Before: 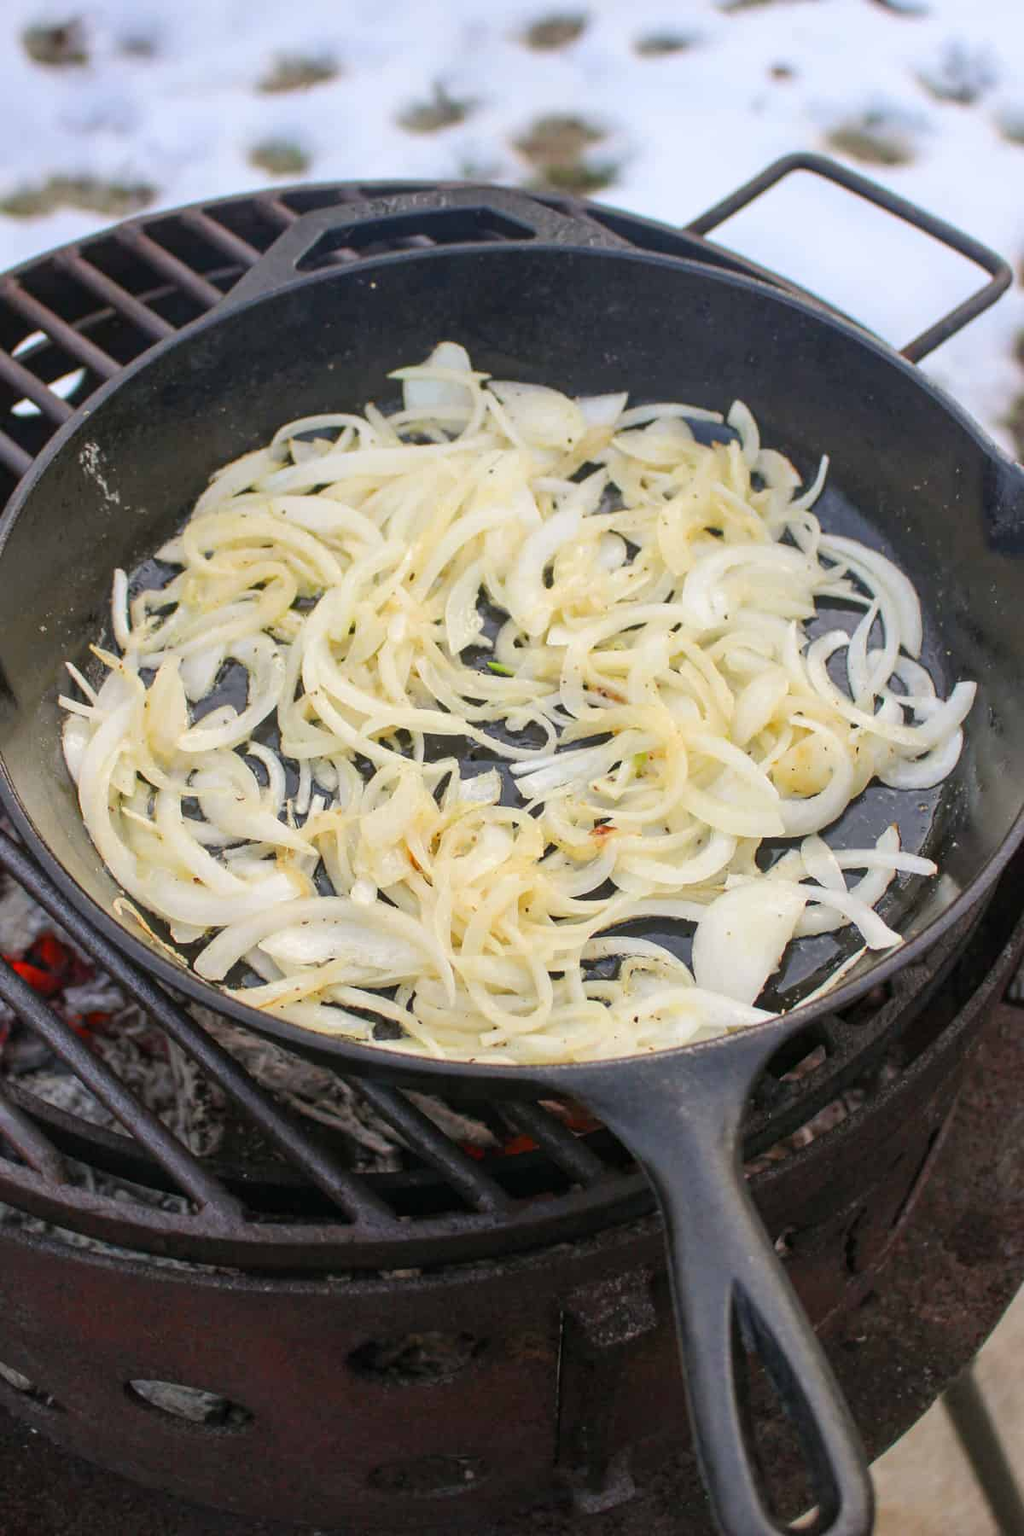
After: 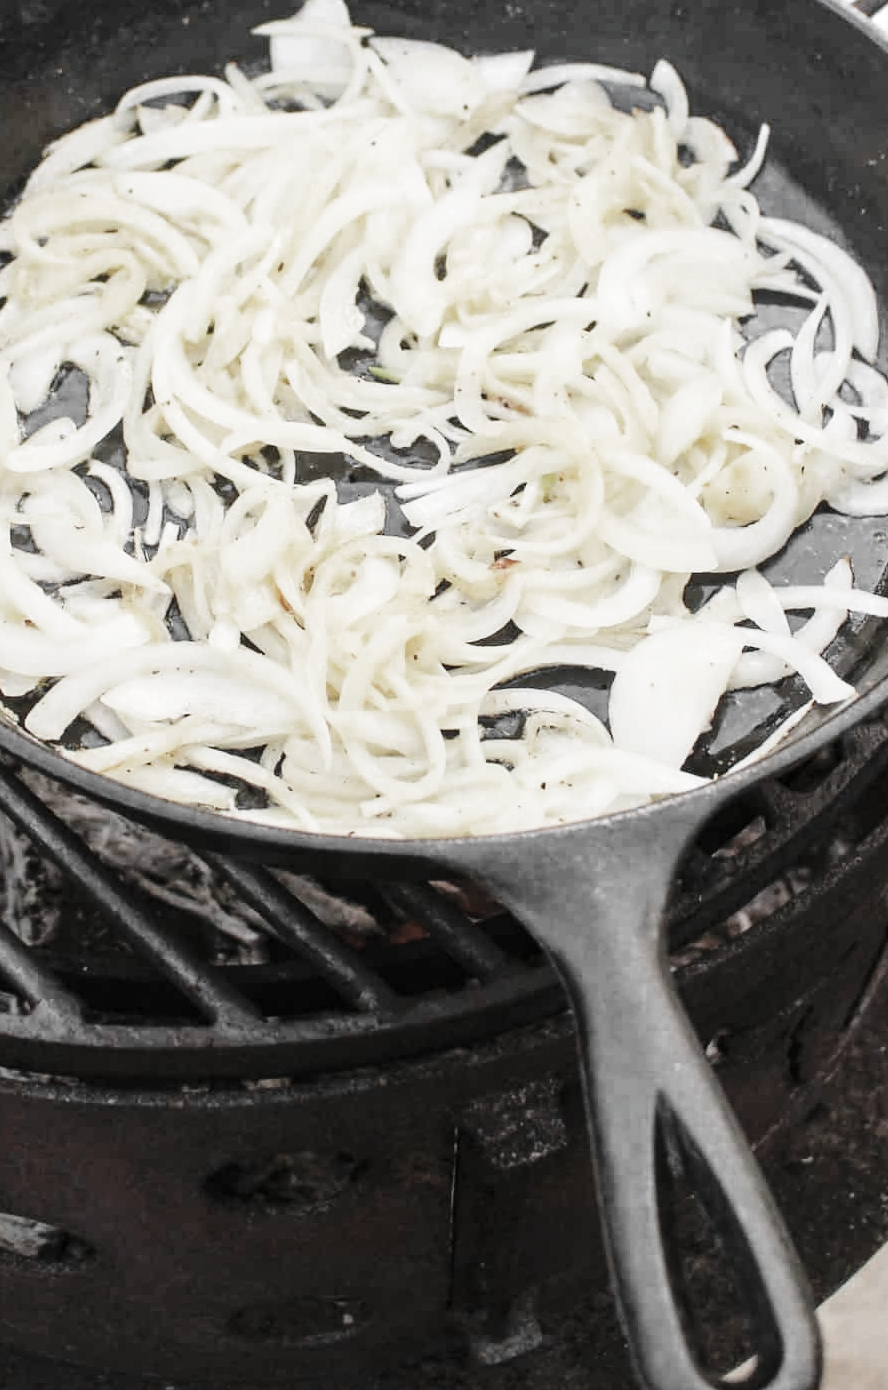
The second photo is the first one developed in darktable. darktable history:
base curve: curves: ch0 [(0, 0) (0.028, 0.03) (0.121, 0.232) (0.46, 0.748) (0.859, 0.968) (1, 1)], preserve colors none
crop: left 16.842%, top 22.76%, right 9.136%
color zones: curves: ch0 [(0, 0.613) (0.01, 0.613) (0.245, 0.448) (0.498, 0.529) (0.642, 0.665) (0.879, 0.777) (0.99, 0.613)]; ch1 [(0, 0.035) (0.121, 0.189) (0.259, 0.197) (0.415, 0.061) (0.589, 0.022) (0.732, 0.022) (0.857, 0.026) (0.991, 0.053)]
